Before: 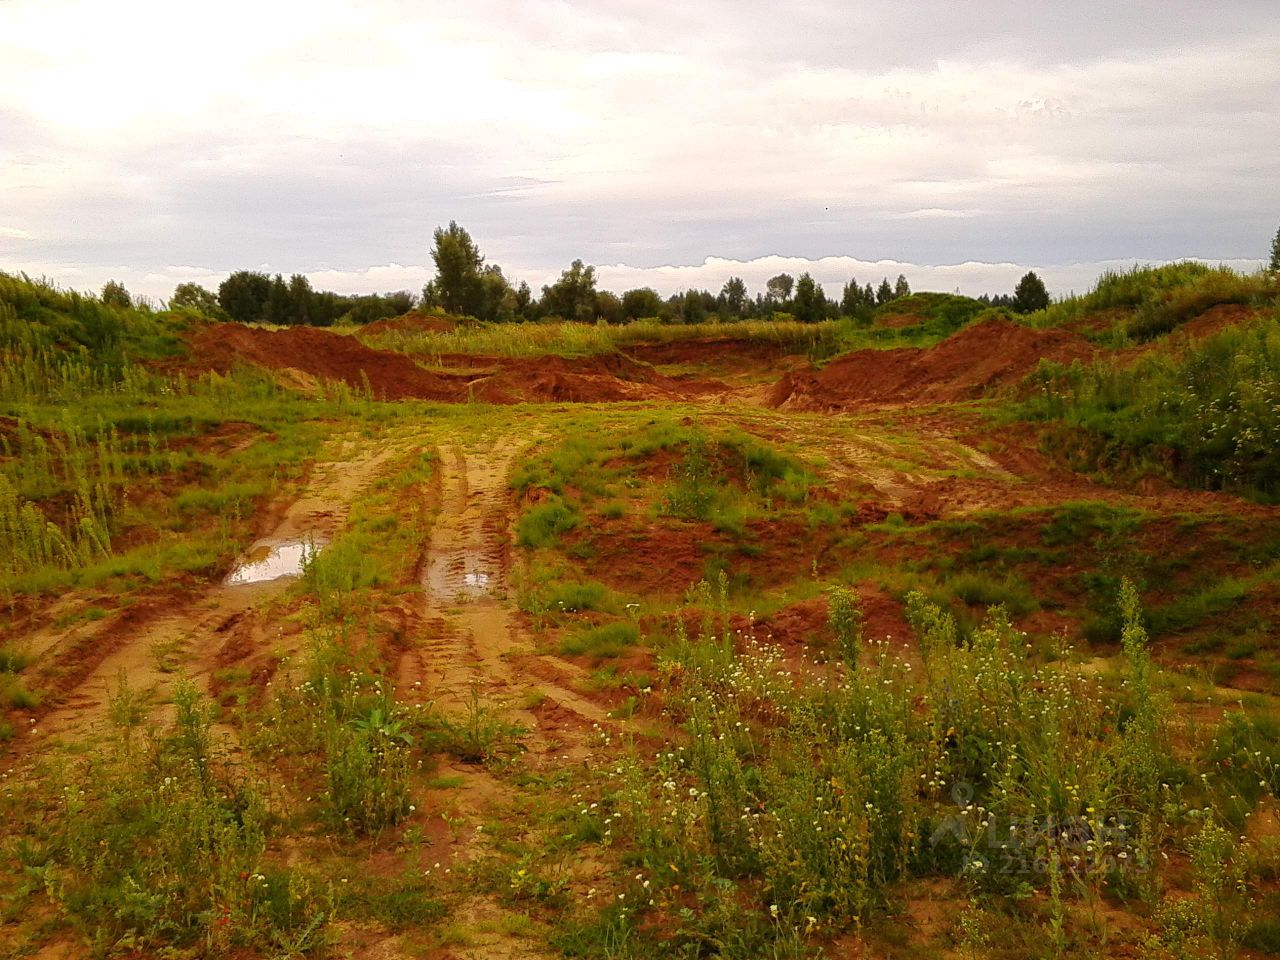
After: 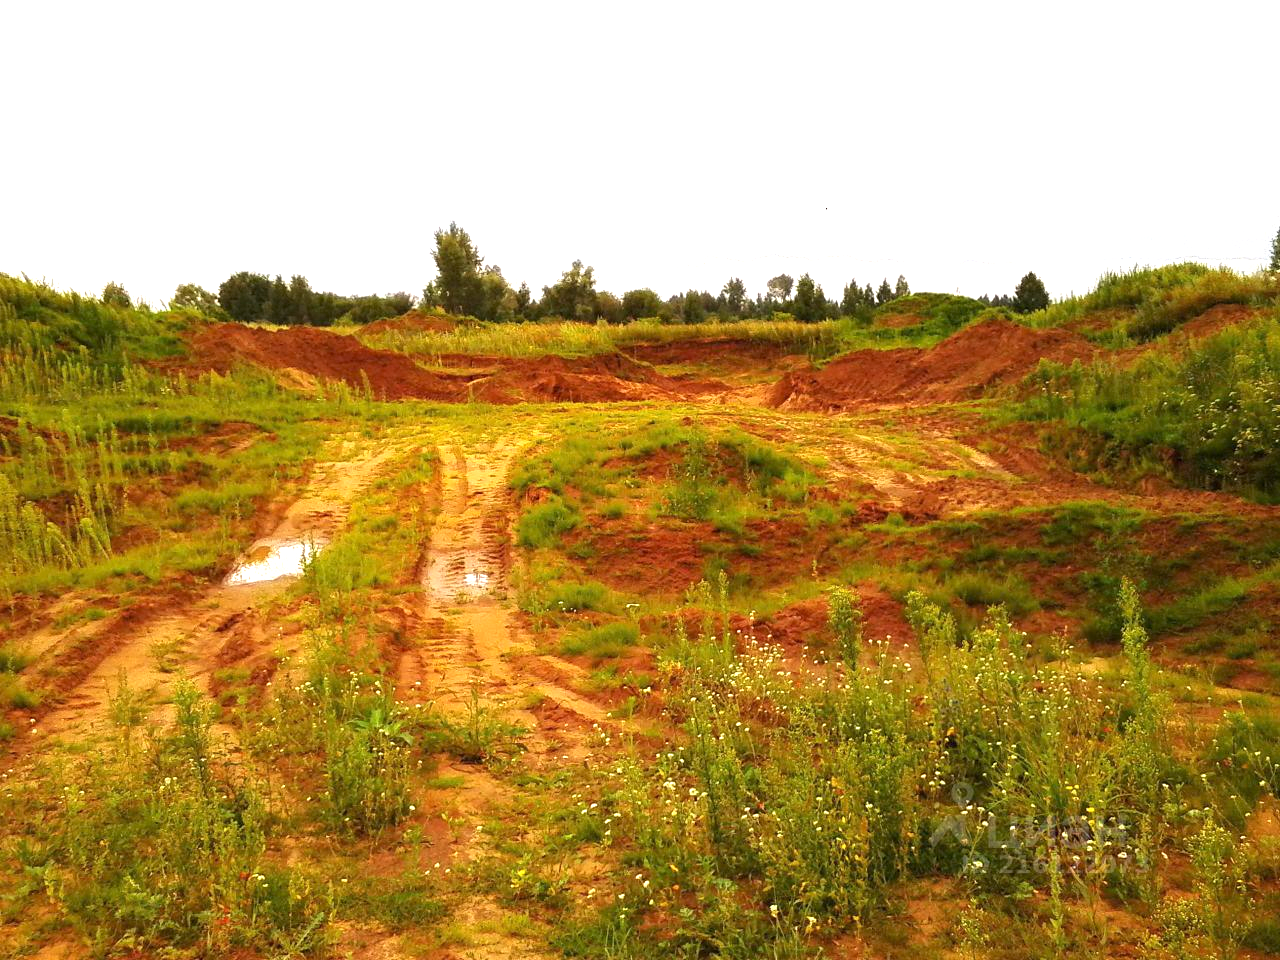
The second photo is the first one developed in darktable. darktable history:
exposure: exposure 1.136 EV, compensate highlight preservation false
